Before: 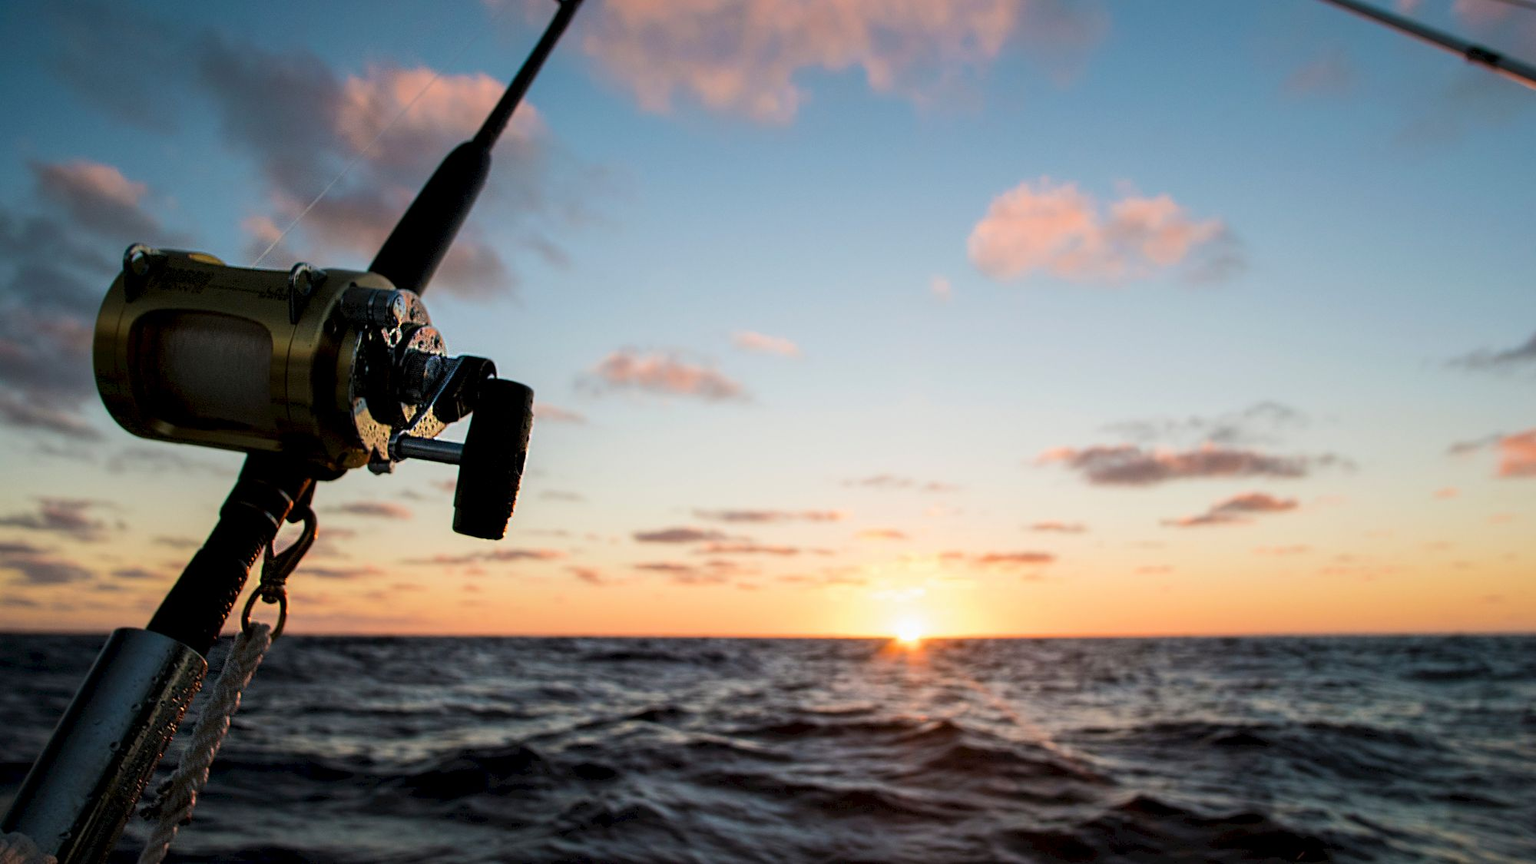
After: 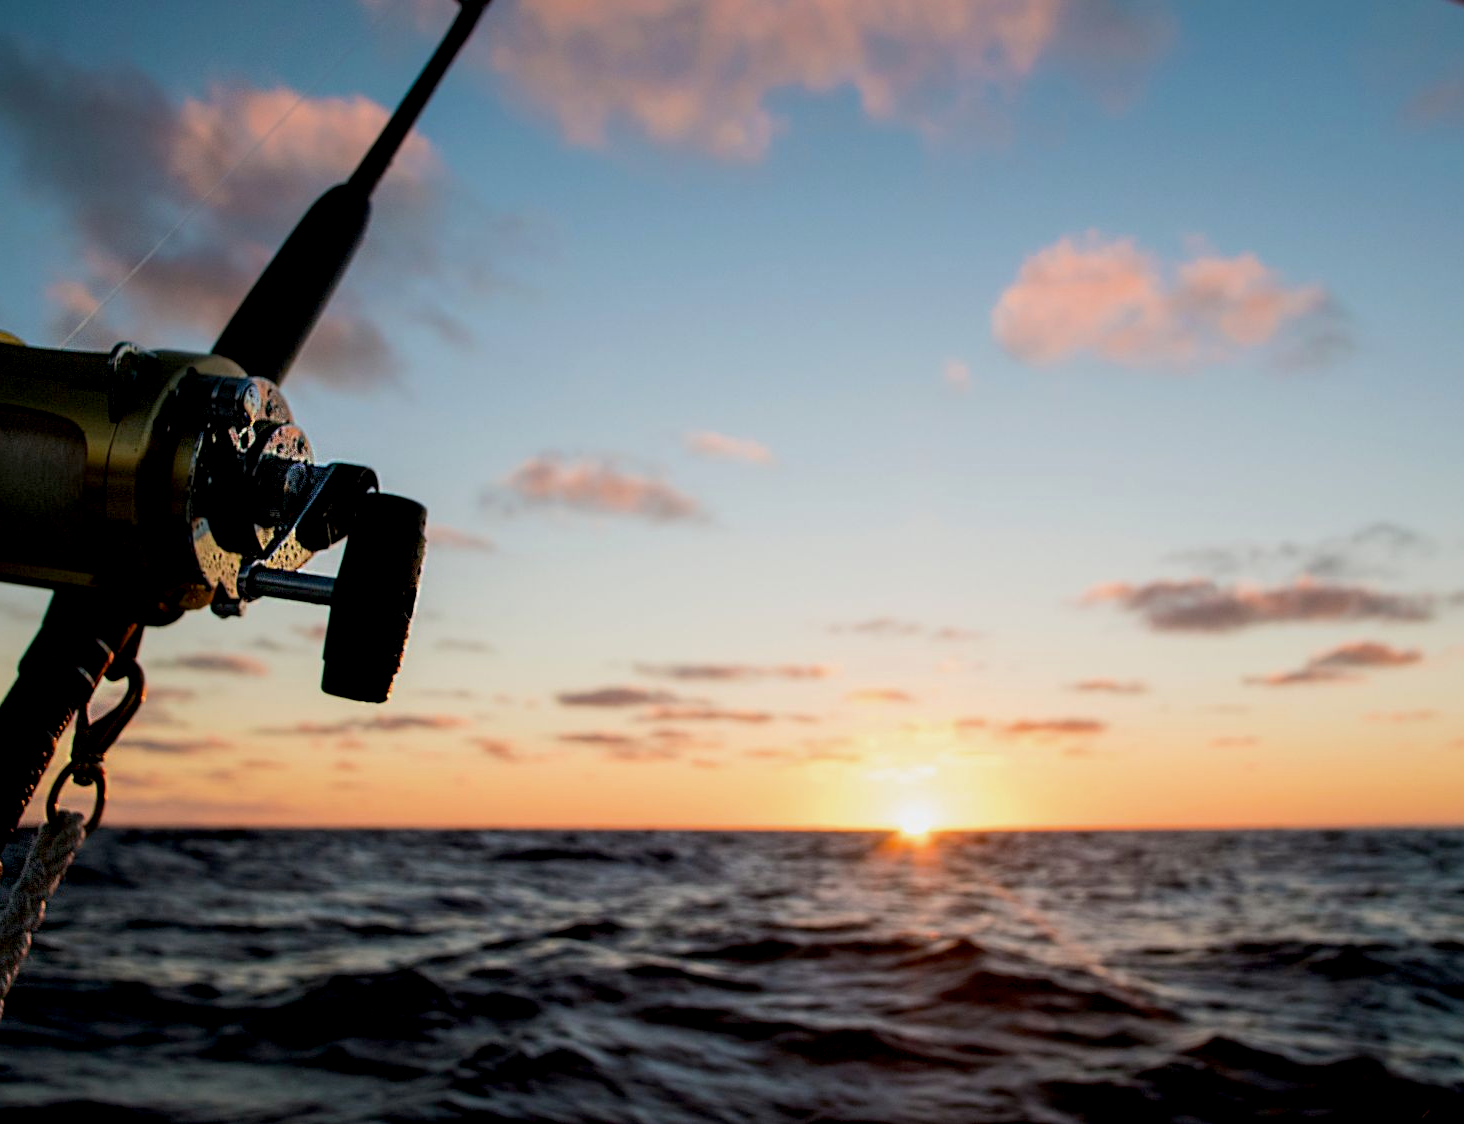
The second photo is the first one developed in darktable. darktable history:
exposure: black level correction 0.009, exposure -0.159 EV, compensate highlight preservation false
crop: left 13.443%, right 13.31%
